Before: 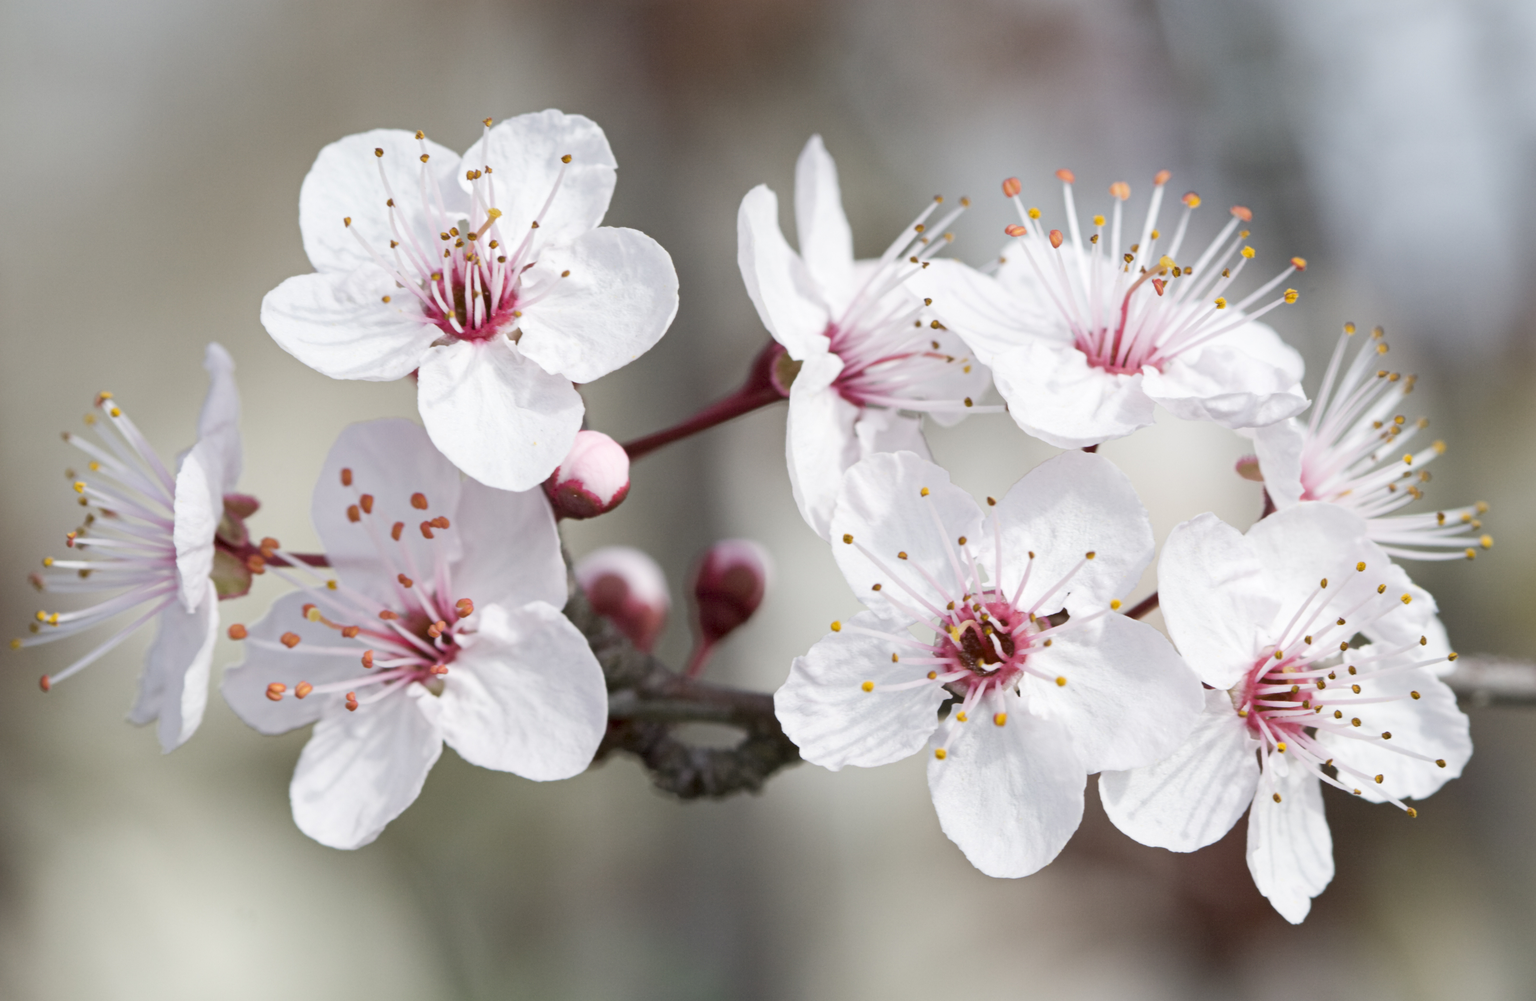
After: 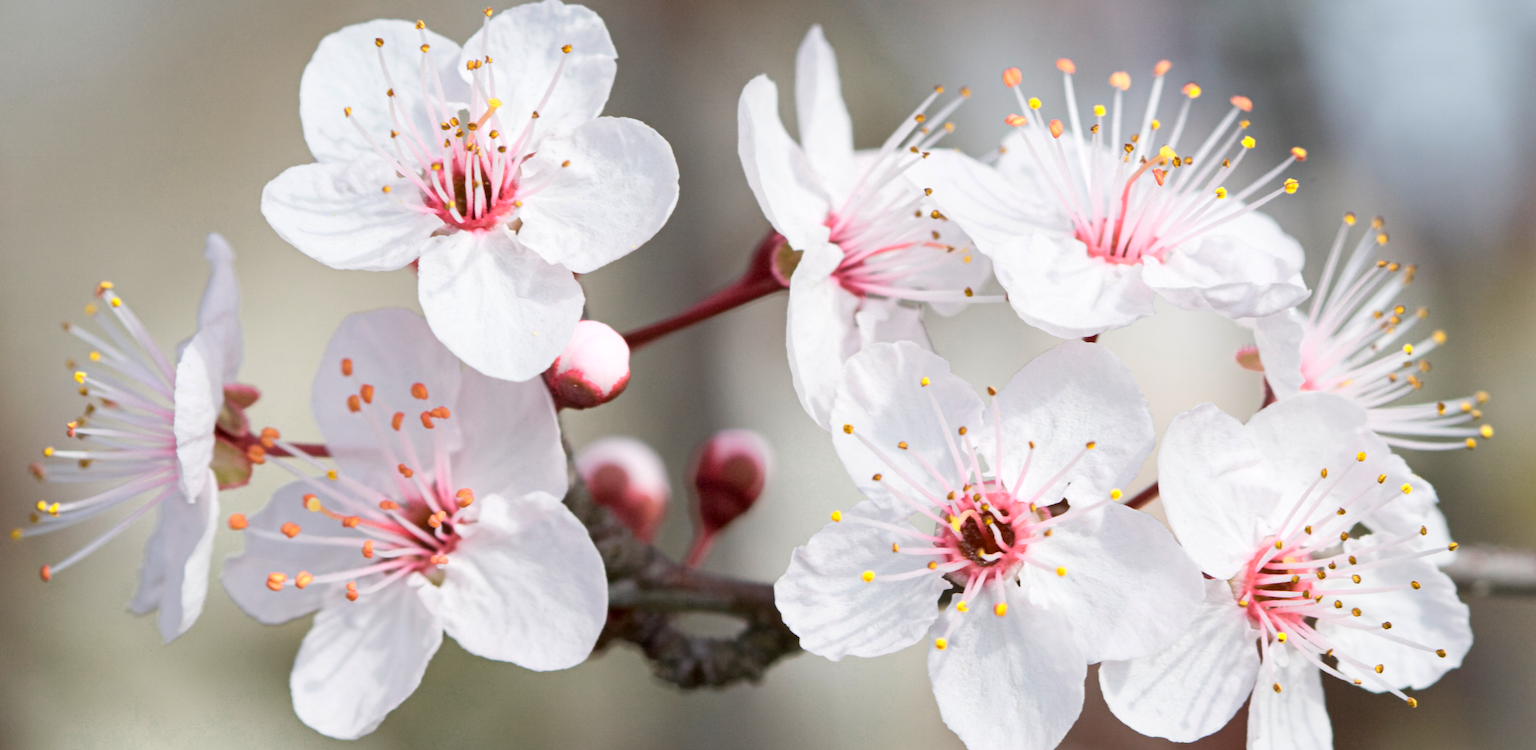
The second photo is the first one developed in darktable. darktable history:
crop: top 11.038%, bottom 13.962%
color zones: curves: ch0 [(0.099, 0.624) (0.257, 0.596) (0.384, 0.376) (0.529, 0.492) (0.697, 0.564) (0.768, 0.532) (0.908, 0.644)]; ch1 [(0.112, 0.564) (0.254, 0.612) (0.432, 0.676) (0.592, 0.456) (0.743, 0.684) (0.888, 0.536)]; ch2 [(0.25, 0.5) (0.469, 0.36) (0.75, 0.5)]
